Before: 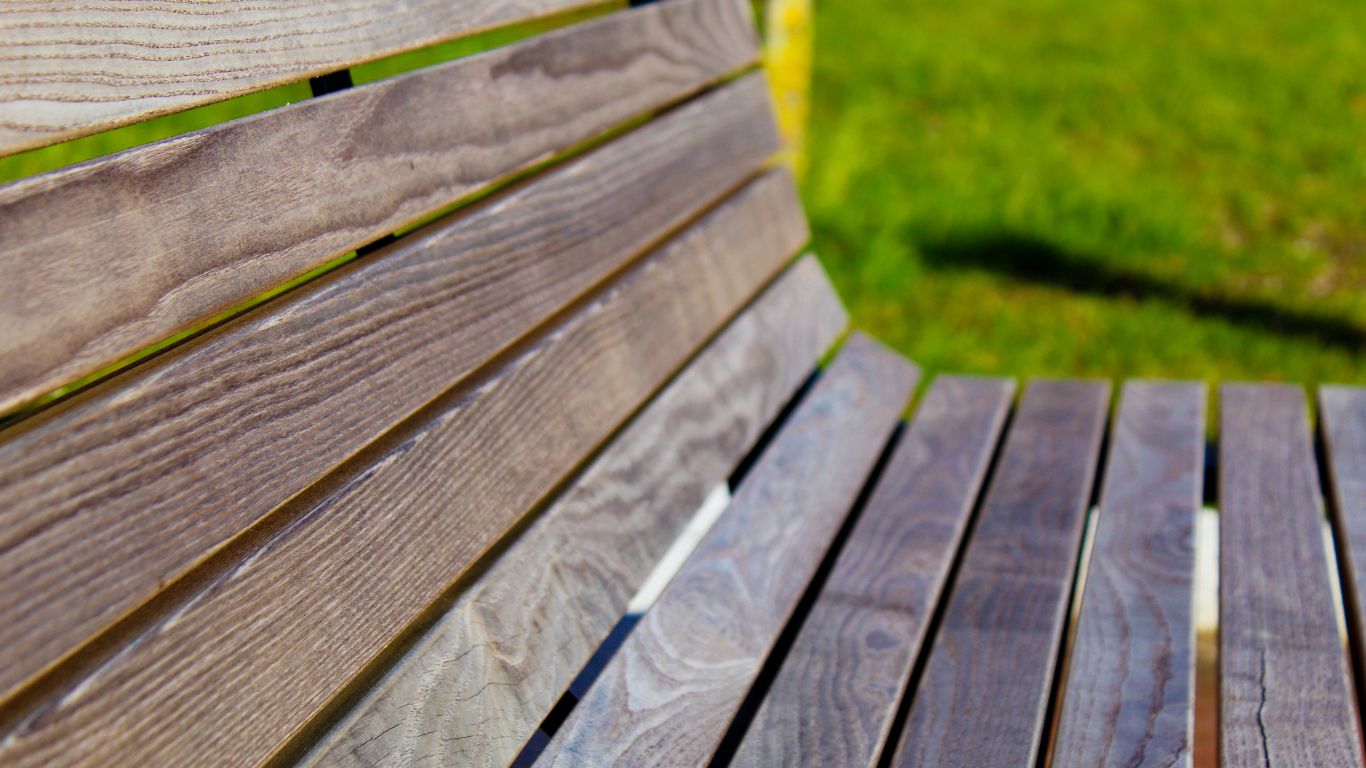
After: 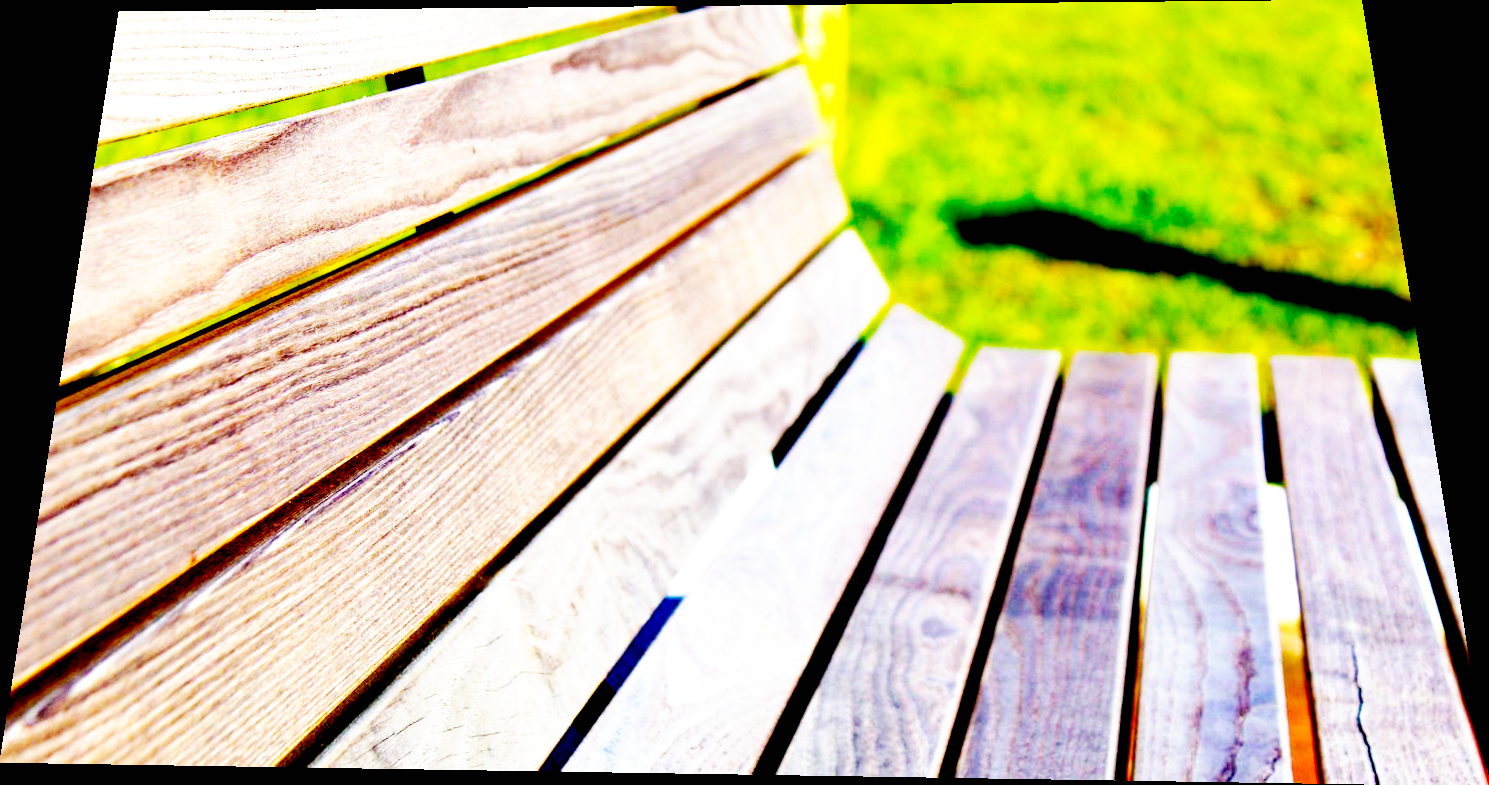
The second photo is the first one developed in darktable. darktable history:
exposure: black level correction 0.035, exposure 0.9 EV, compensate highlight preservation false
base curve: curves: ch0 [(0, 0) (0.007, 0.004) (0.027, 0.03) (0.046, 0.07) (0.207, 0.54) (0.442, 0.872) (0.673, 0.972) (1, 1)], preserve colors none
rotate and perspective: rotation 0.128°, lens shift (vertical) -0.181, lens shift (horizontal) -0.044, shear 0.001, automatic cropping off
